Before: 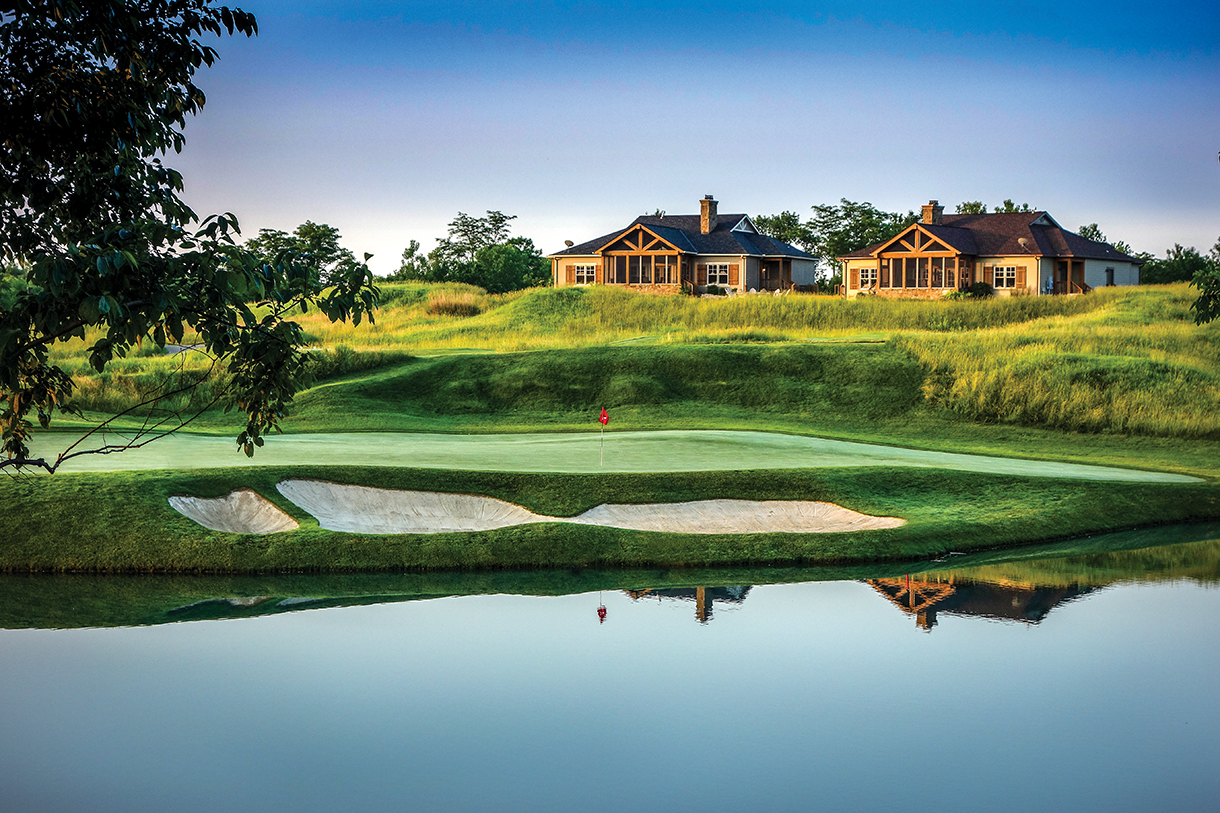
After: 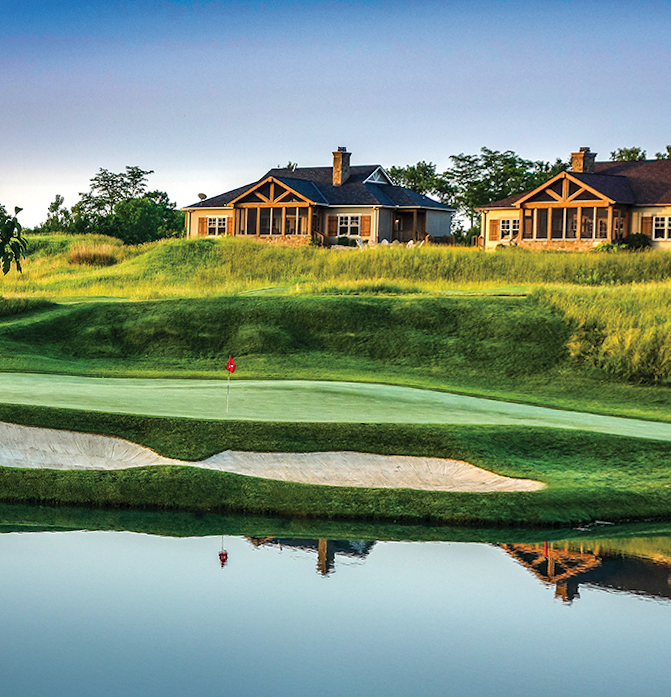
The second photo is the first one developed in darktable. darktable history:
crop and rotate: left 22.516%, right 21.234%
tone curve: curves: ch0 [(0, 0) (0.003, 0.003) (0.011, 0.011) (0.025, 0.025) (0.044, 0.044) (0.069, 0.069) (0.1, 0.099) (0.136, 0.135) (0.177, 0.176) (0.224, 0.223) (0.277, 0.275) (0.335, 0.333) (0.399, 0.396) (0.468, 0.465) (0.543, 0.545) (0.623, 0.625) (0.709, 0.71) (0.801, 0.801) (0.898, 0.898) (1, 1)], preserve colors none
rotate and perspective: rotation 1.69°, lens shift (vertical) -0.023, lens shift (horizontal) -0.291, crop left 0.025, crop right 0.988, crop top 0.092, crop bottom 0.842
shadows and highlights: shadows 75, highlights -60.85, soften with gaussian
